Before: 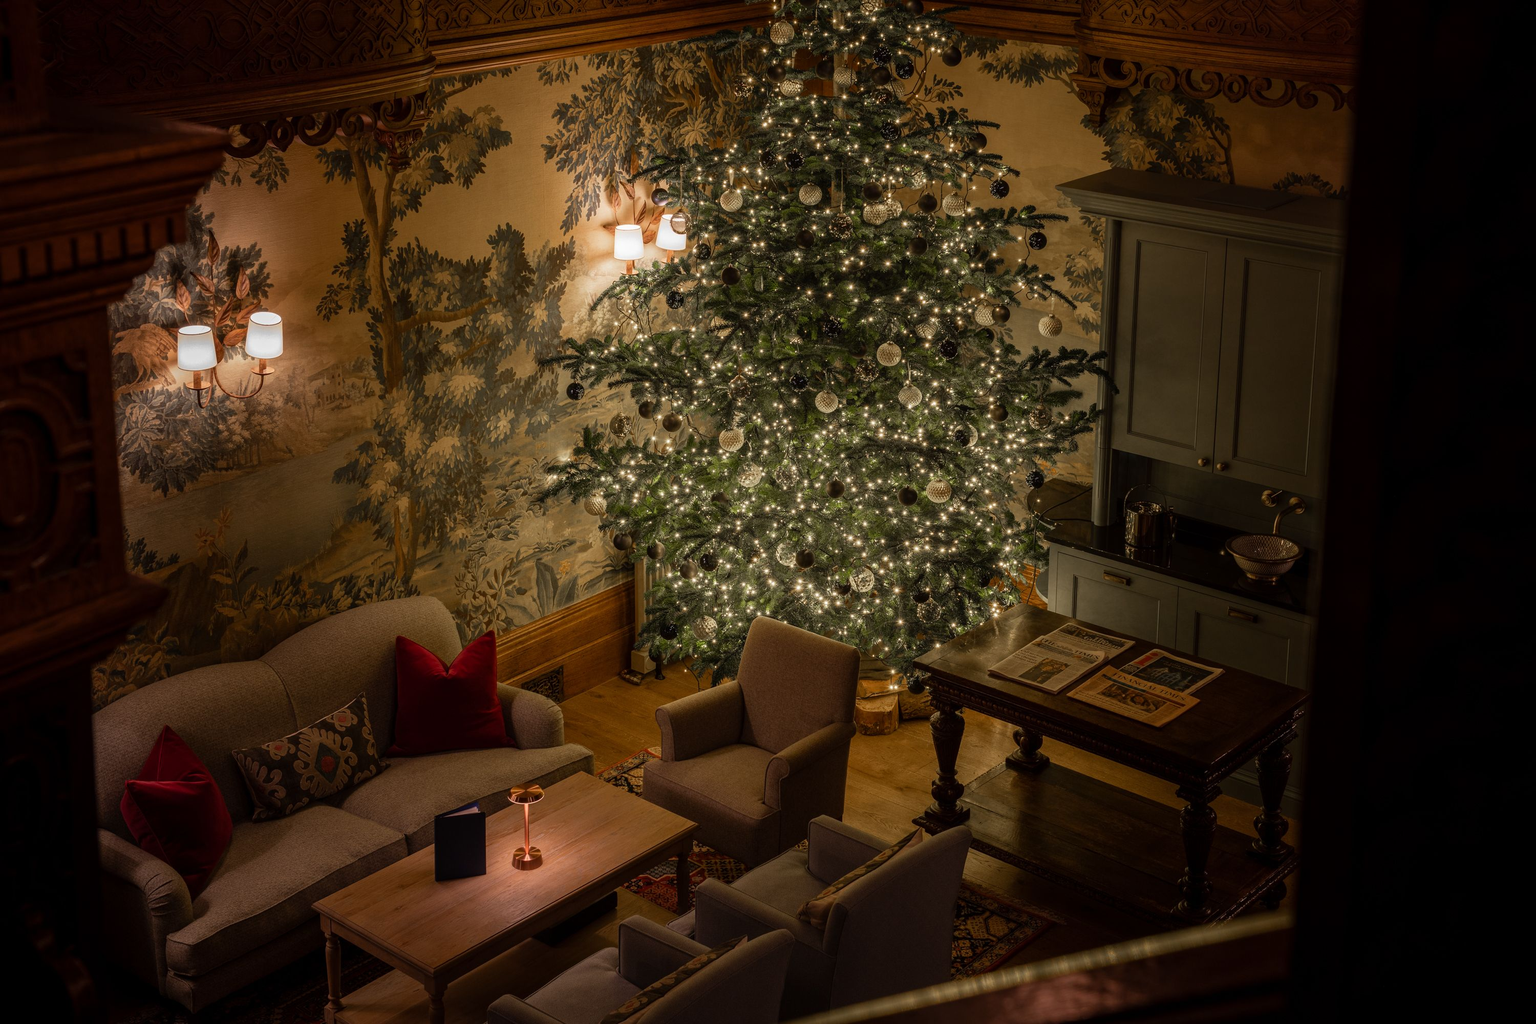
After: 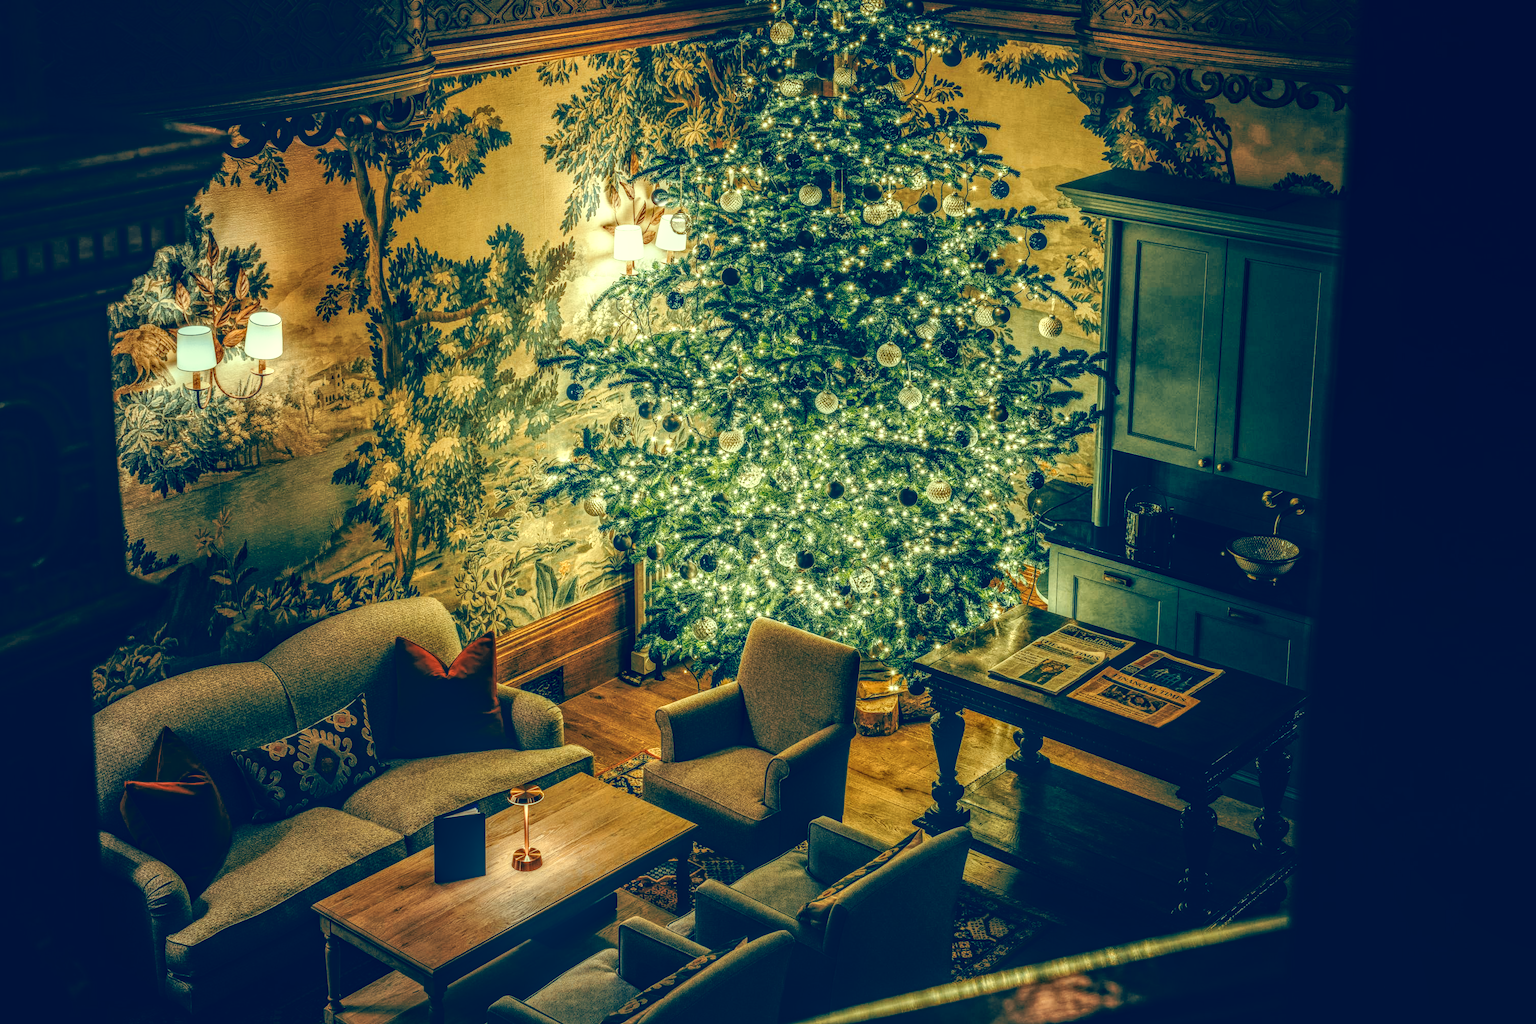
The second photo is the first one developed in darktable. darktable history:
tone curve: curves: ch0 [(0, 0.026) (0.175, 0.178) (0.463, 0.502) (0.796, 0.764) (1, 0.961)]; ch1 [(0, 0) (0.437, 0.398) (0.469, 0.472) (0.505, 0.504) (0.553, 0.552) (1, 1)]; ch2 [(0, 0) (0.505, 0.495) (0.579, 0.579) (1, 1)], preserve colors none
base curve: curves: ch0 [(0, 0) (0.007, 0.004) (0.027, 0.03) (0.046, 0.07) (0.207, 0.54) (0.442, 0.872) (0.673, 0.972) (1, 1)], preserve colors none
tone equalizer: -7 EV 0.19 EV, -6 EV 0.121 EV, -5 EV 0.088 EV, -4 EV 0.025 EV, -2 EV -0.023 EV, -1 EV -0.056 EV, +0 EV -0.072 EV
crop: left 0.081%
local contrast: highlights 2%, shadows 1%, detail 201%, midtone range 0.246
color zones: curves: ch0 [(0, 0.473) (0.001, 0.473) (0.226, 0.548) (0.4, 0.589) (0.525, 0.54) (0.728, 0.403) (0.999, 0.473) (1, 0.473)]; ch1 [(0, 0.619) (0.001, 0.619) (0.234, 0.388) (0.4, 0.372) (0.528, 0.422) (0.732, 0.53) (0.999, 0.619) (1, 0.619)]; ch2 [(0, 0.547) (0.001, 0.547) (0.226, 0.45) (0.4, 0.525) (0.525, 0.585) (0.8, 0.511) (0.999, 0.547) (1, 0.547)], process mode strong
color correction: highlights a* -16.27, highlights b* 39.92, shadows a* -39.44, shadows b* -26.26
